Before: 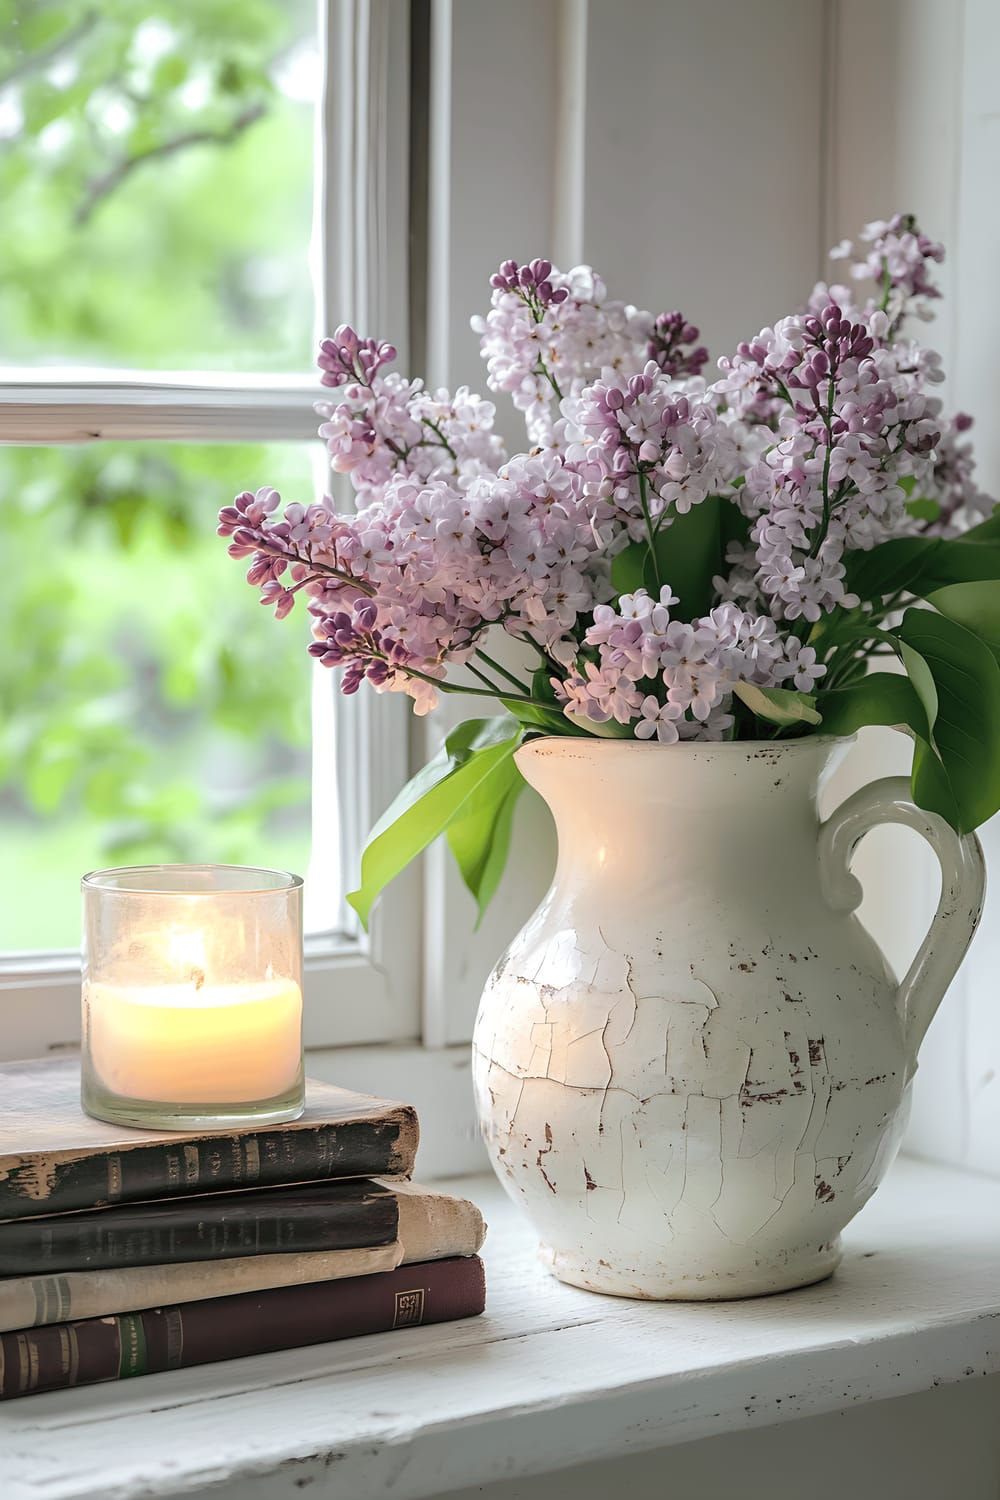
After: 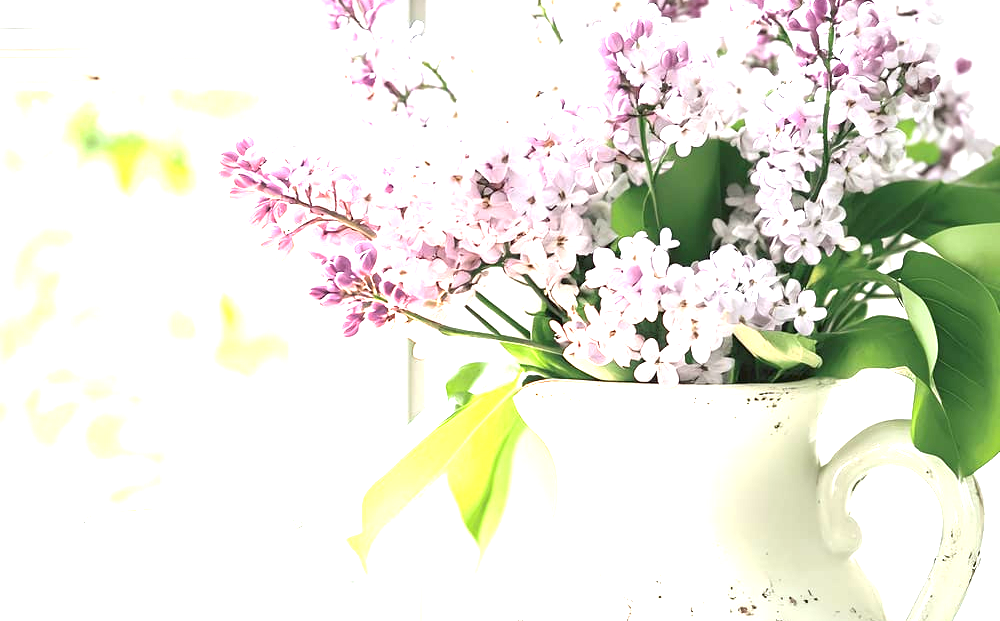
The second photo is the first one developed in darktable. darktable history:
exposure: exposure 2.267 EV, compensate highlight preservation false
crop and rotate: top 23.84%, bottom 34.705%
